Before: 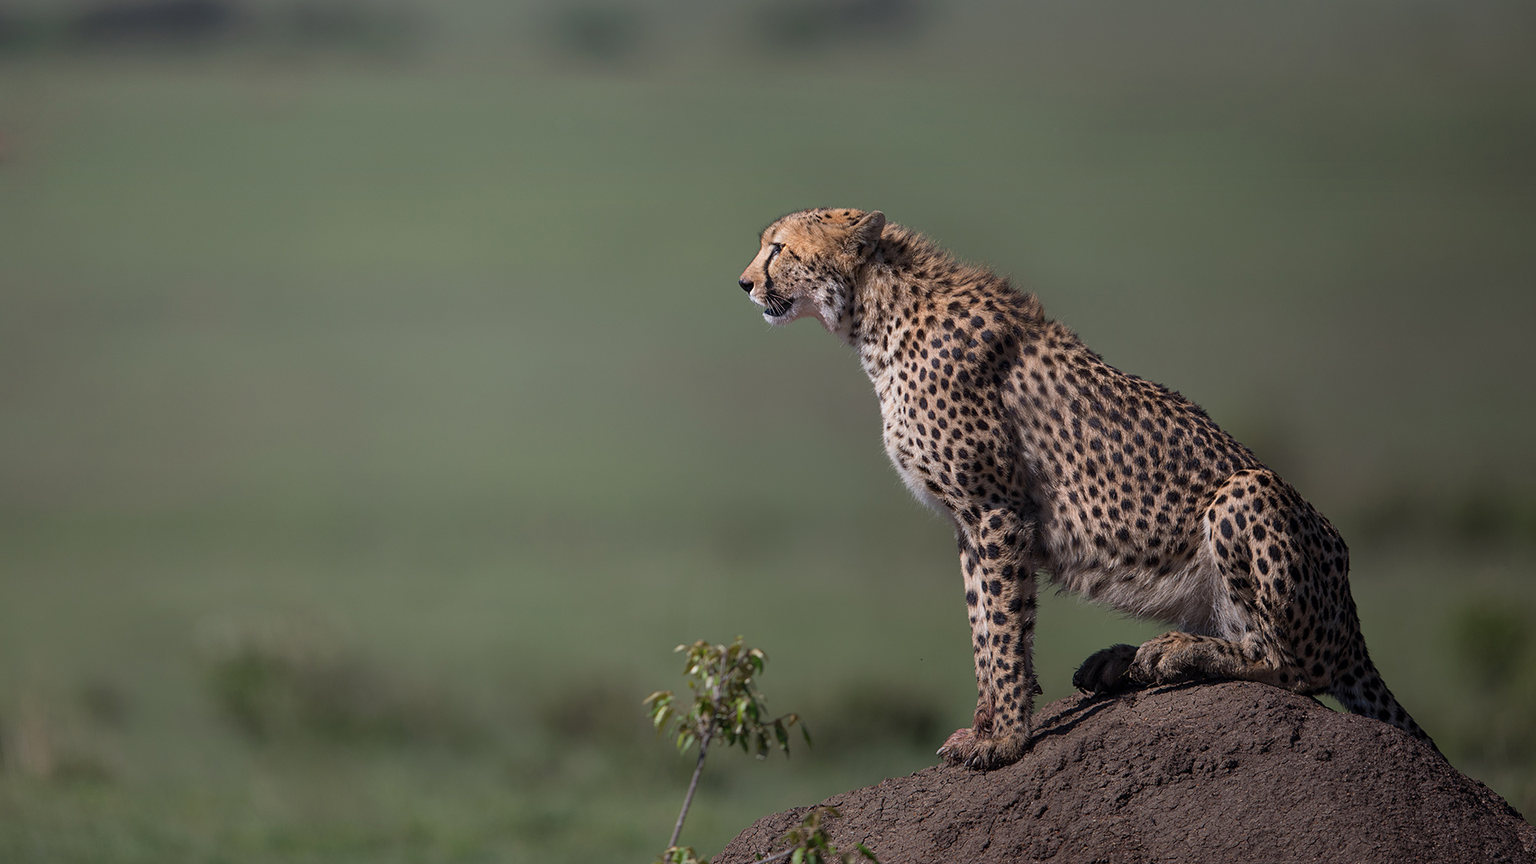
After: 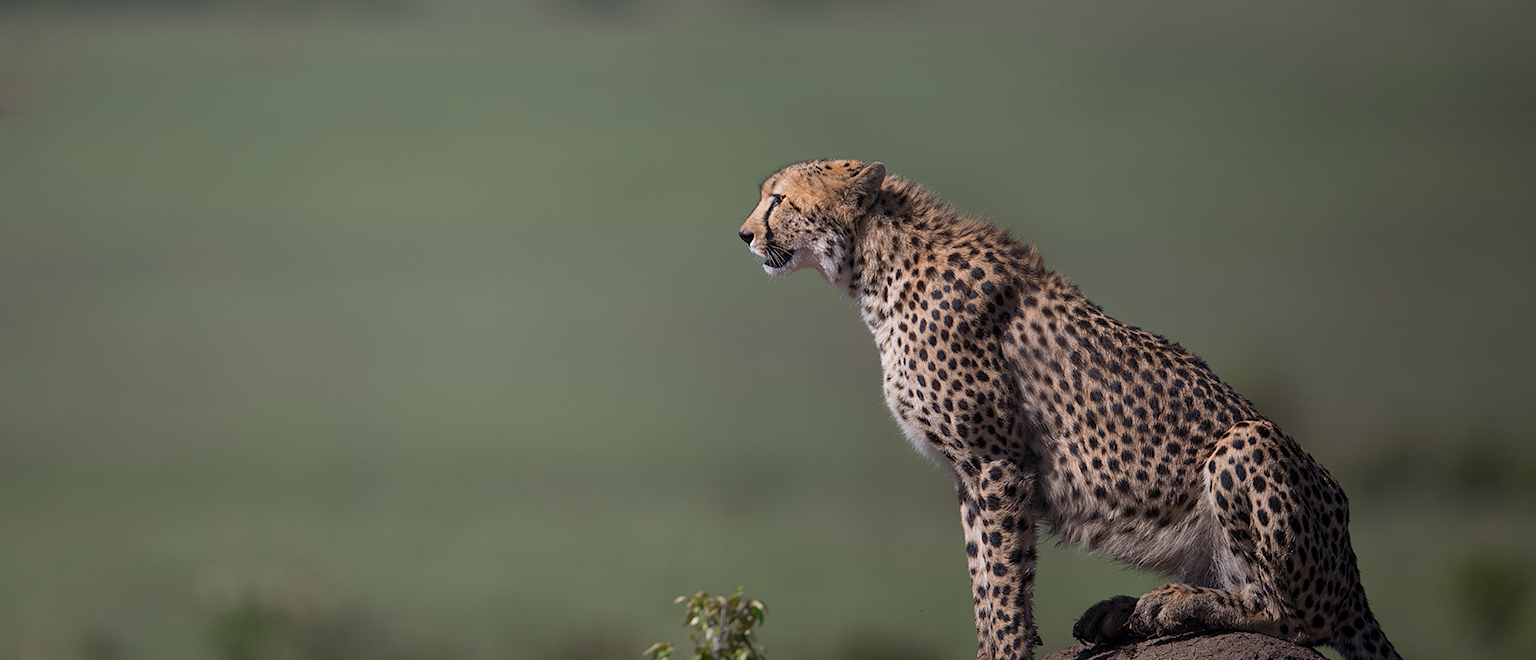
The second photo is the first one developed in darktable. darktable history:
crop: top 5.68%, bottom 17.887%
